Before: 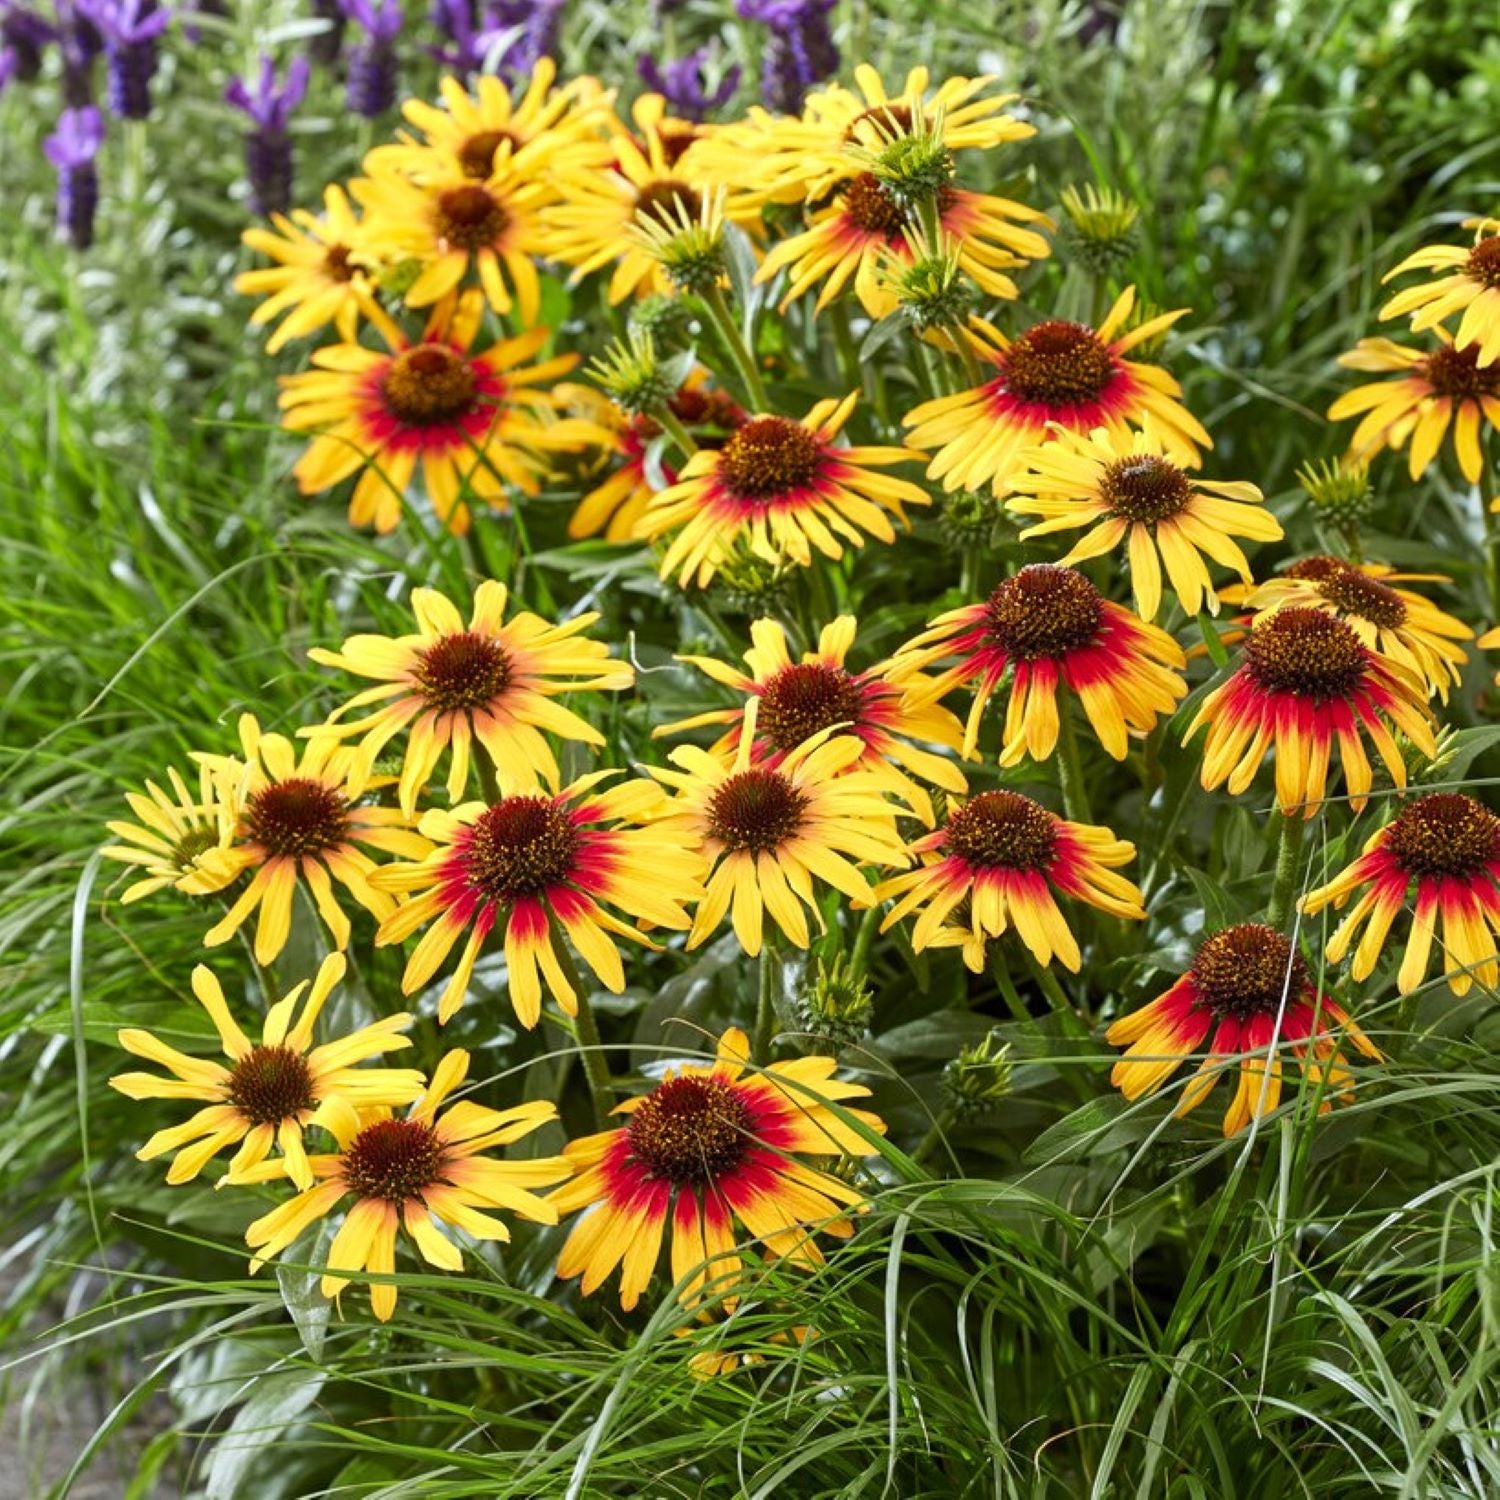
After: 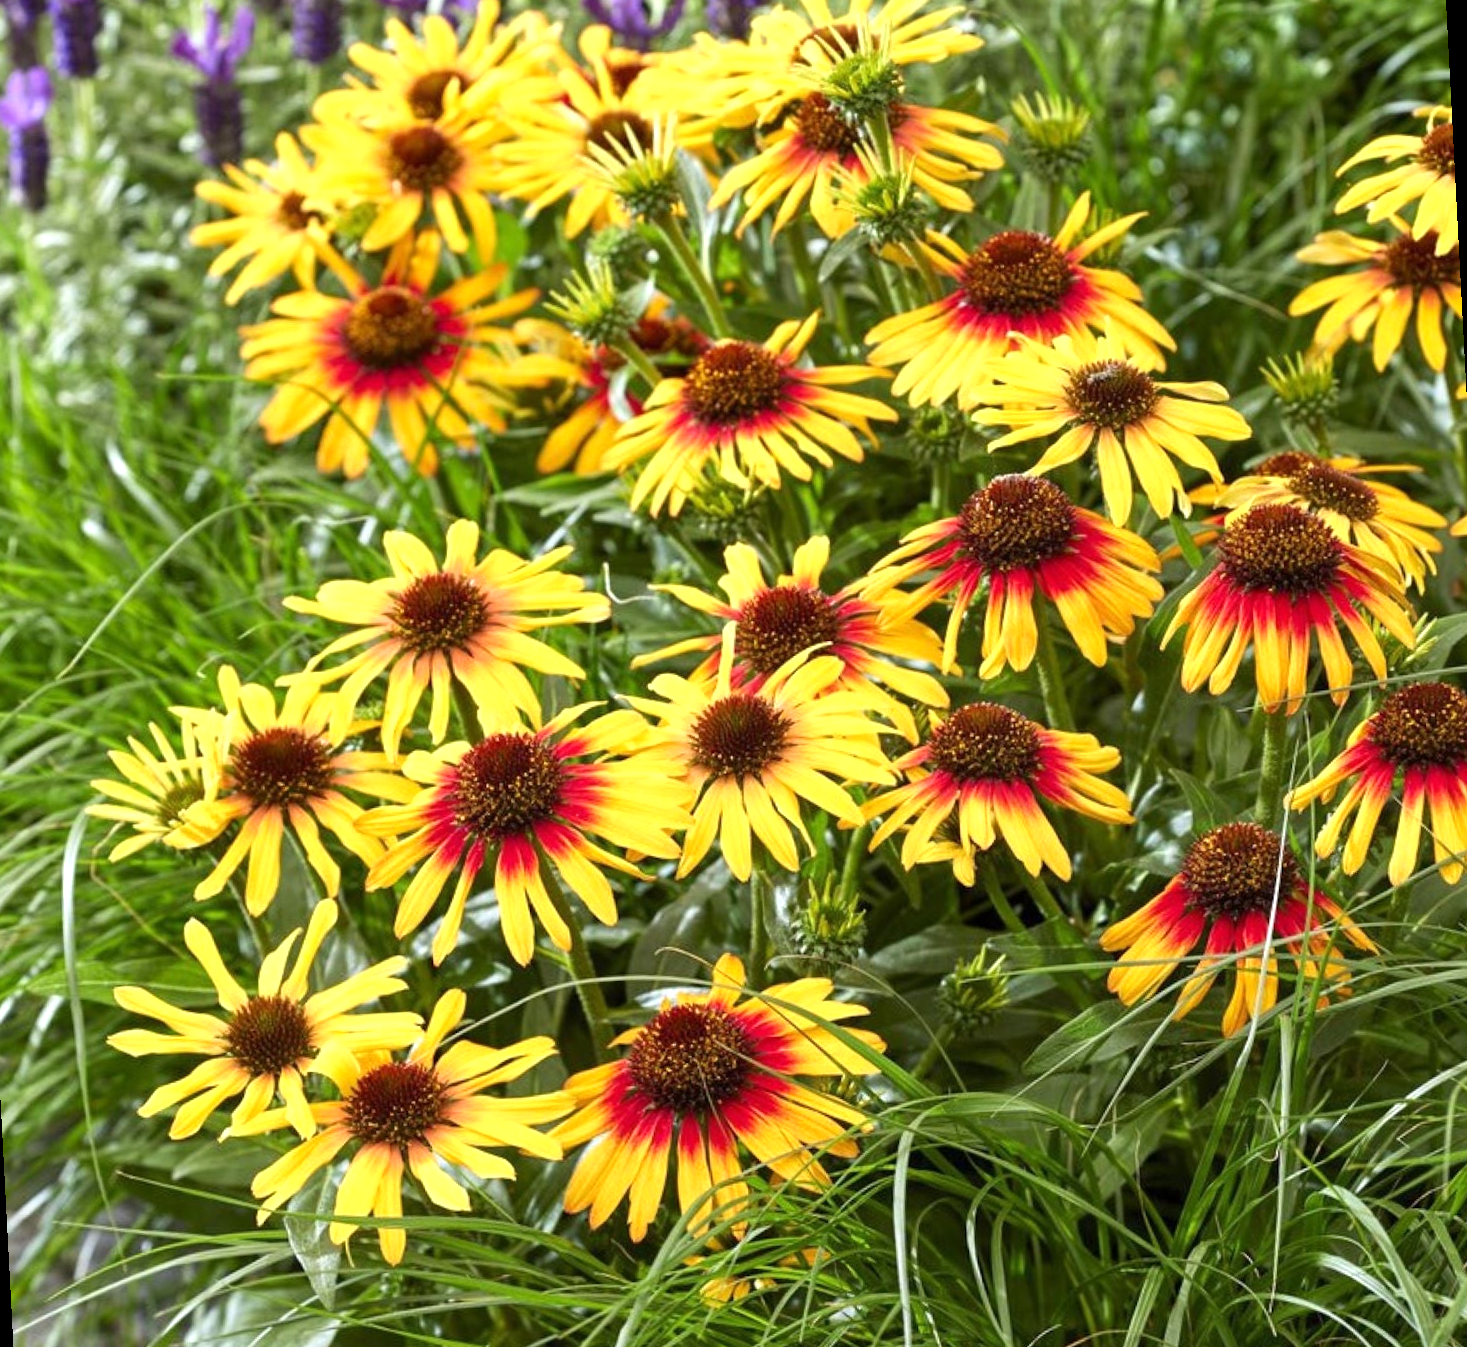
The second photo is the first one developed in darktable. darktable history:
exposure: exposure 0.376 EV, compensate highlight preservation false
rotate and perspective: rotation -3°, crop left 0.031, crop right 0.968, crop top 0.07, crop bottom 0.93
crop and rotate: left 0.614%, top 0.179%, bottom 0.309%
